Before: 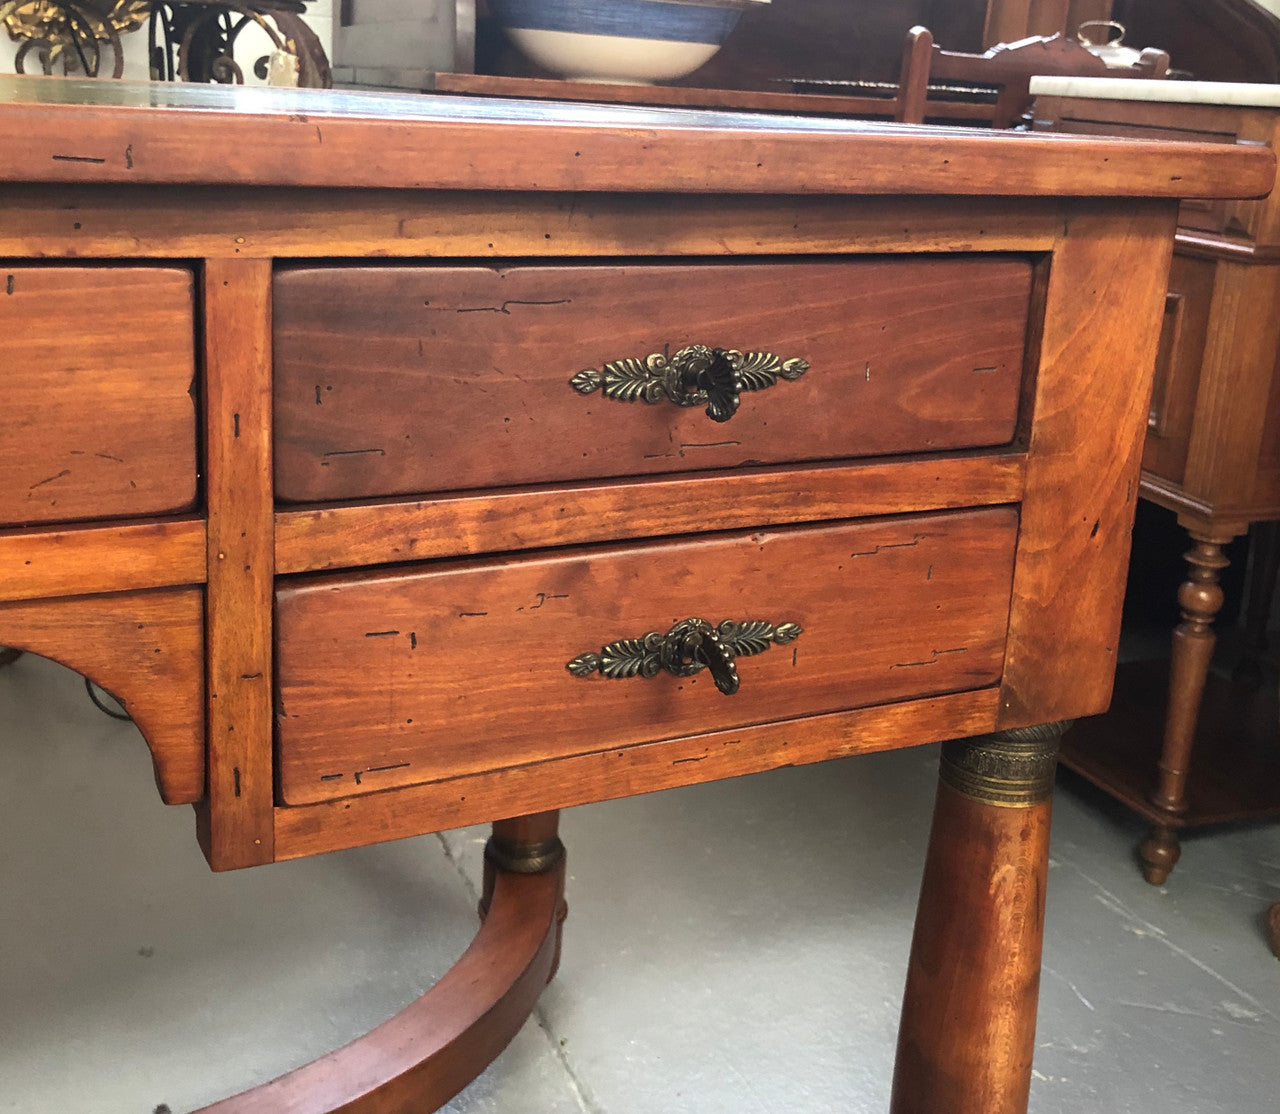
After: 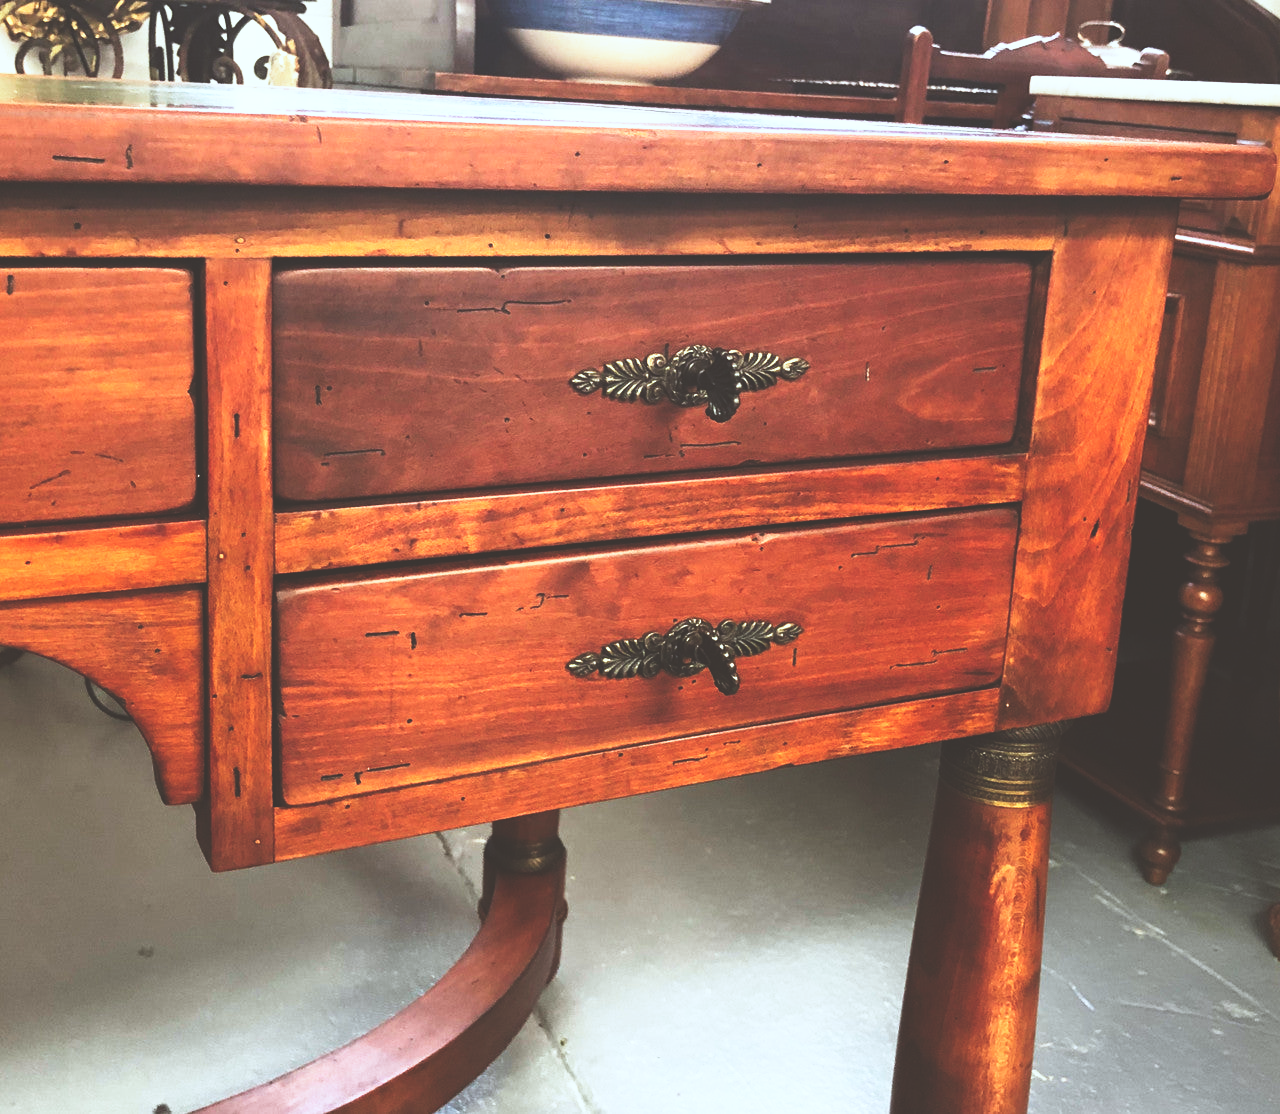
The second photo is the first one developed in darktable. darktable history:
base curve: curves: ch0 [(0, 0.036) (0.007, 0.037) (0.604, 0.887) (1, 1)], preserve colors none
color correction: highlights a* -3.28, highlights b* -6.24, shadows a* 3.1, shadows b* 5.19
